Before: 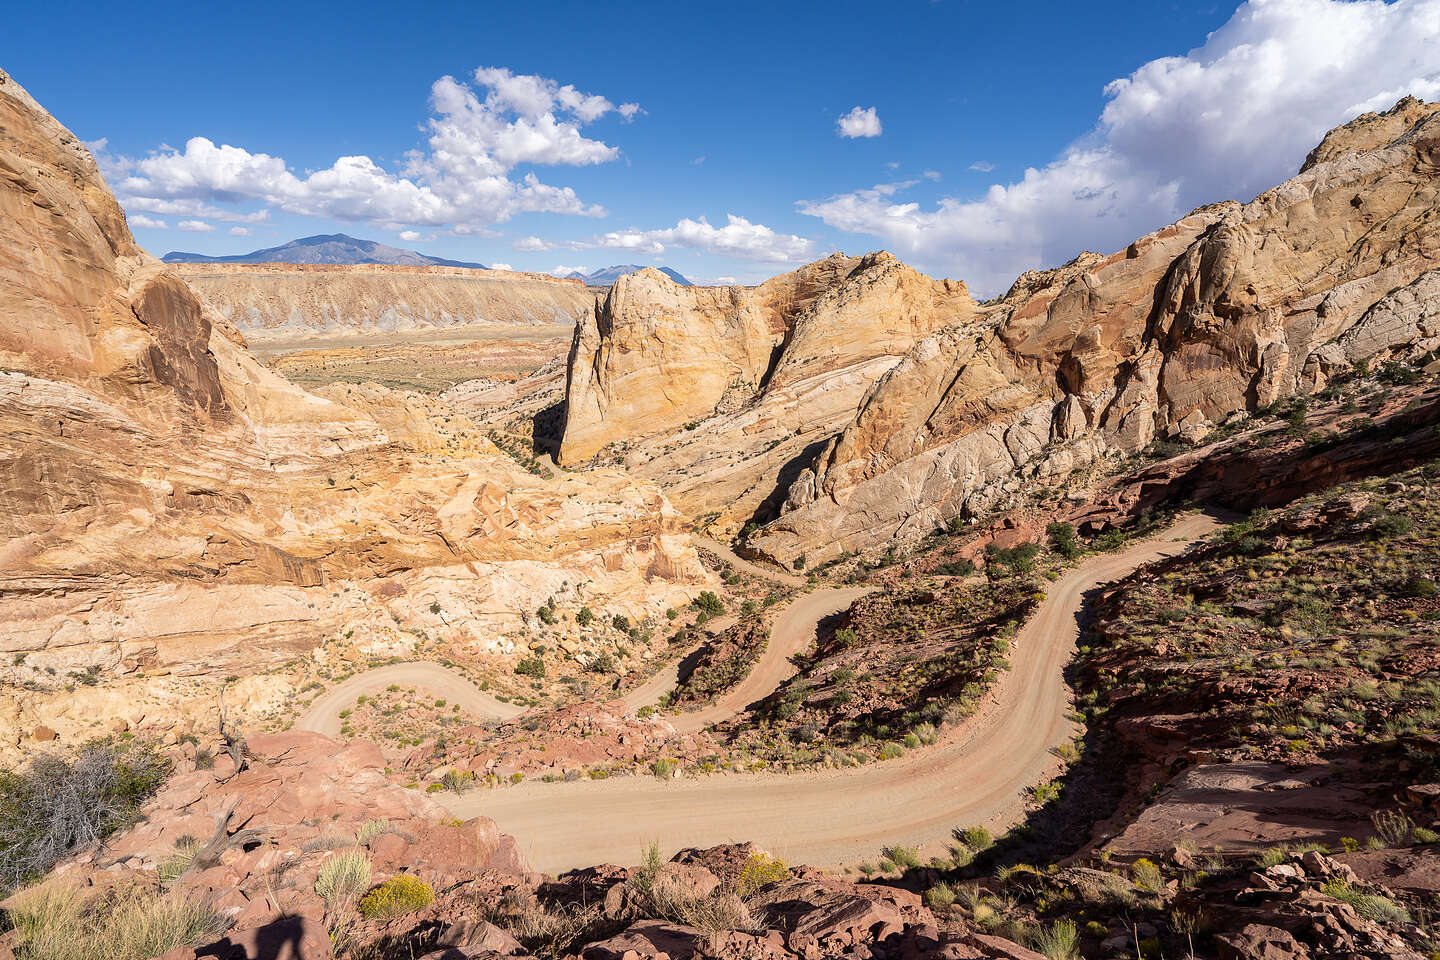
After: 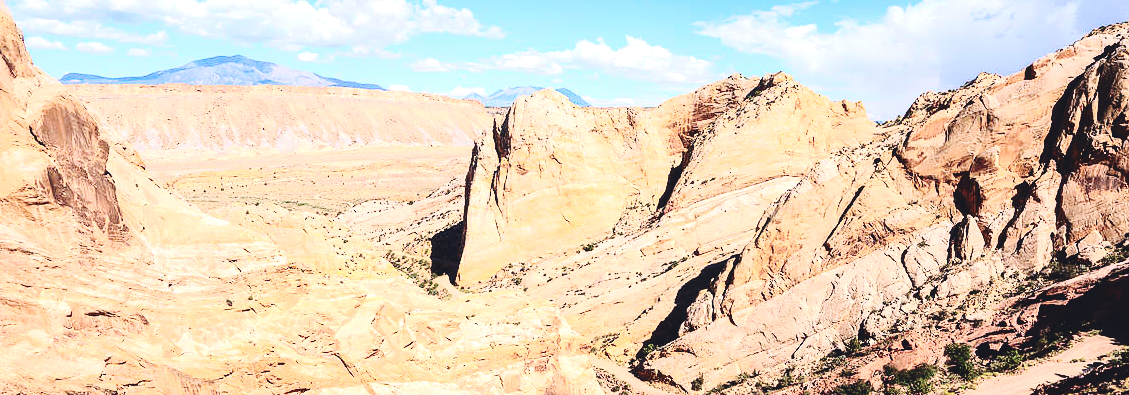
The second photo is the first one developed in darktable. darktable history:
exposure: exposure -0.218 EV, compensate highlight preservation false
tone curve: curves: ch0 [(0, 0) (0.236, 0.124) (0.373, 0.304) (0.542, 0.593) (0.737, 0.873) (1, 1)]; ch1 [(0, 0) (0.399, 0.328) (0.488, 0.484) (0.598, 0.624) (1, 1)]; ch2 [(0, 0) (0.448, 0.405) (0.523, 0.511) (0.592, 0.59) (1, 1)], color space Lab, independent channels, preserve colors none
crop: left 7.1%, top 18.737%, right 14.452%, bottom 40.117%
tone equalizer: -8 EV -0.725 EV, -7 EV -0.731 EV, -6 EV -0.613 EV, -5 EV -0.408 EV, -3 EV 0.366 EV, -2 EV 0.6 EV, -1 EV 0.675 EV, +0 EV 0.753 EV, mask exposure compensation -0.488 EV
base curve: curves: ch0 [(0, 0.024) (0.055, 0.065) (0.121, 0.166) (0.236, 0.319) (0.693, 0.726) (1, 1)], preserve colors none
